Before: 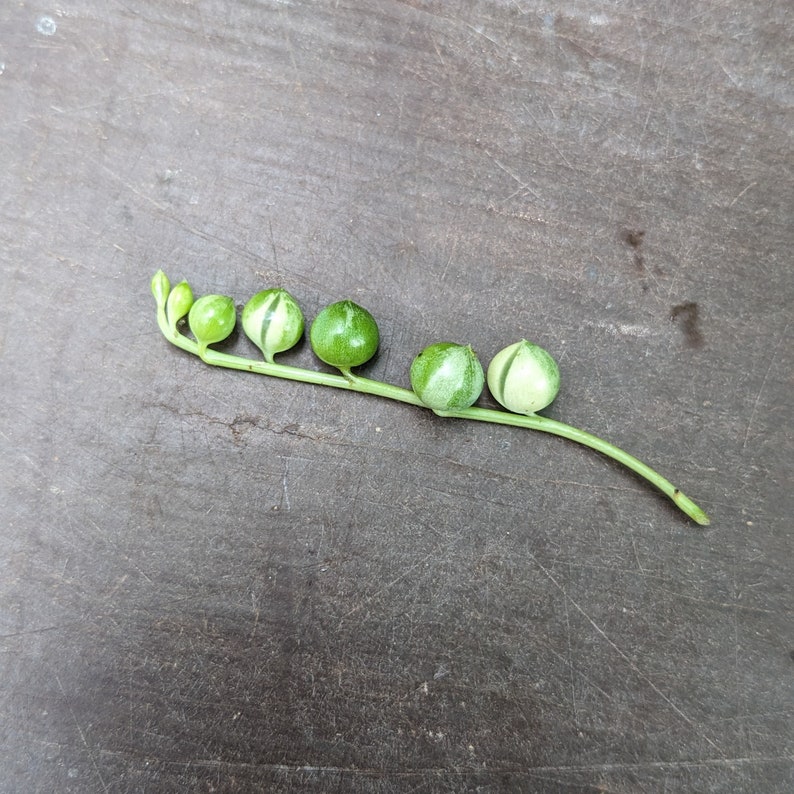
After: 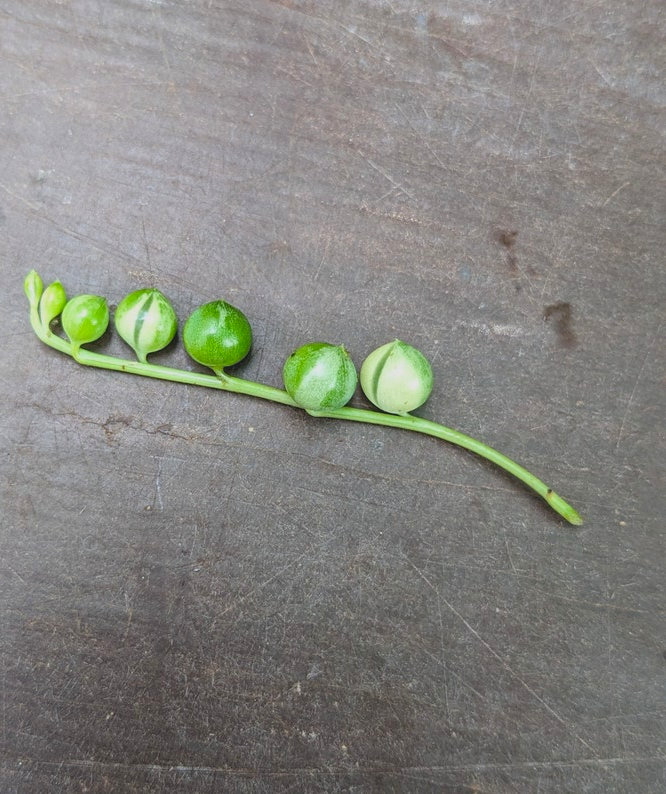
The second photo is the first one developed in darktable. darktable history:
crop: left 16.036%
contrast brightness saturation: contrast -0.182, saturation 0.189
